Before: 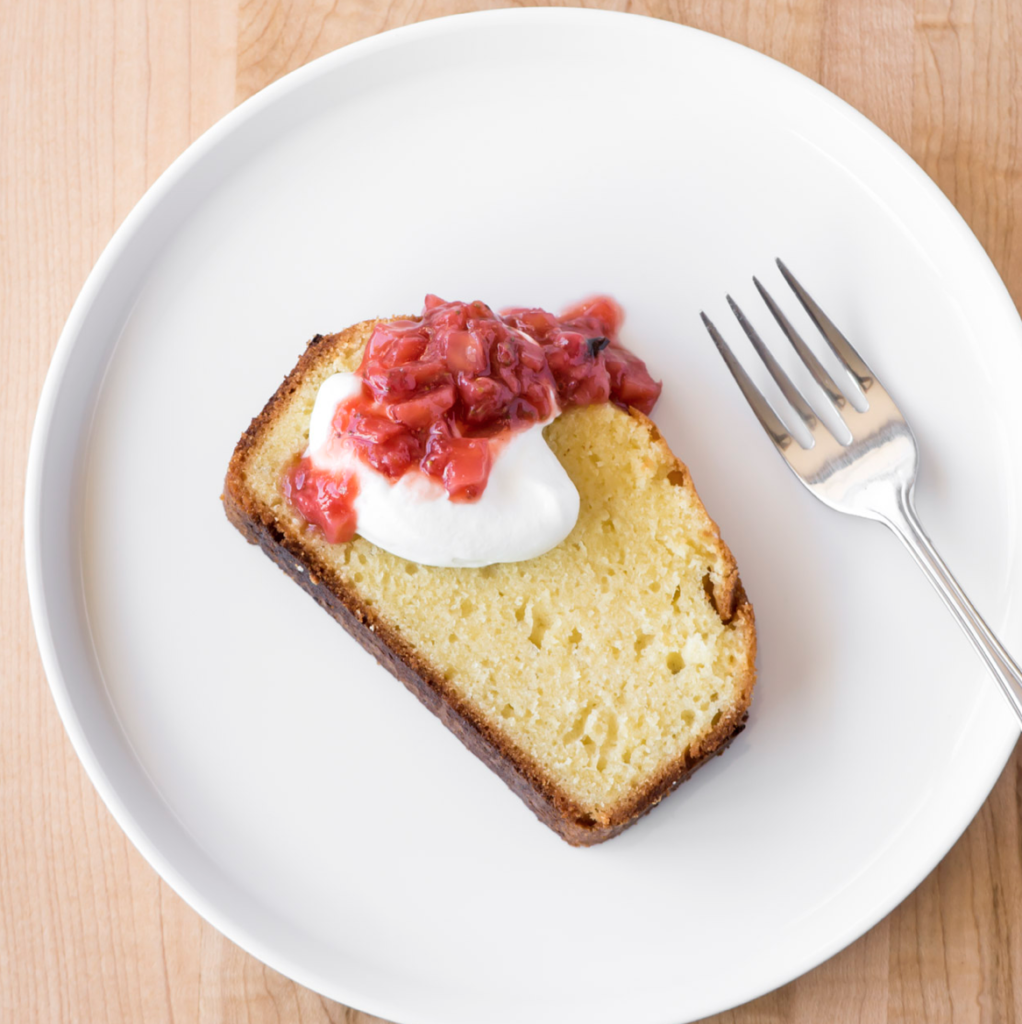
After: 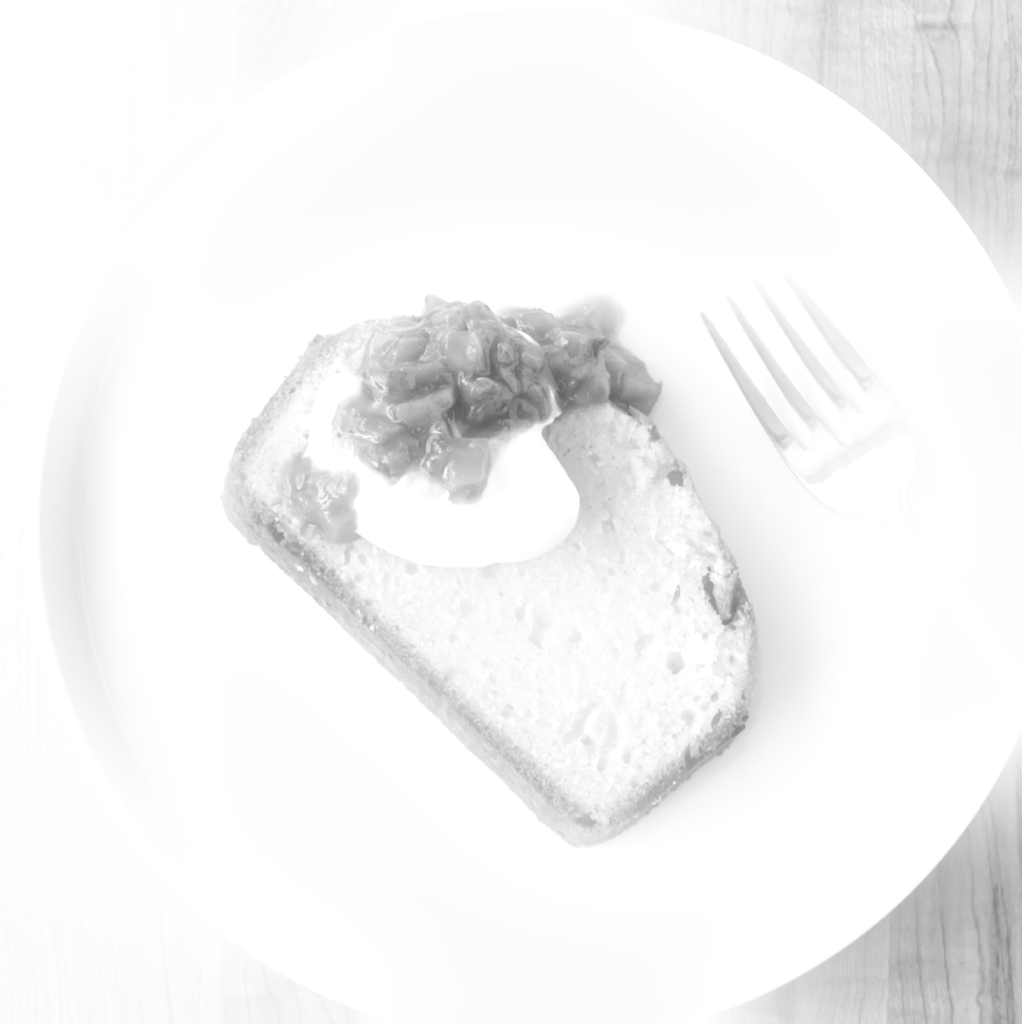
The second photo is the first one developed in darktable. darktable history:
bloom: size 15%, threshold 97%, strength 7%
monochrome: on, module defaults
exposure: exposure 0.496 EV, compensate highlight preservation false
